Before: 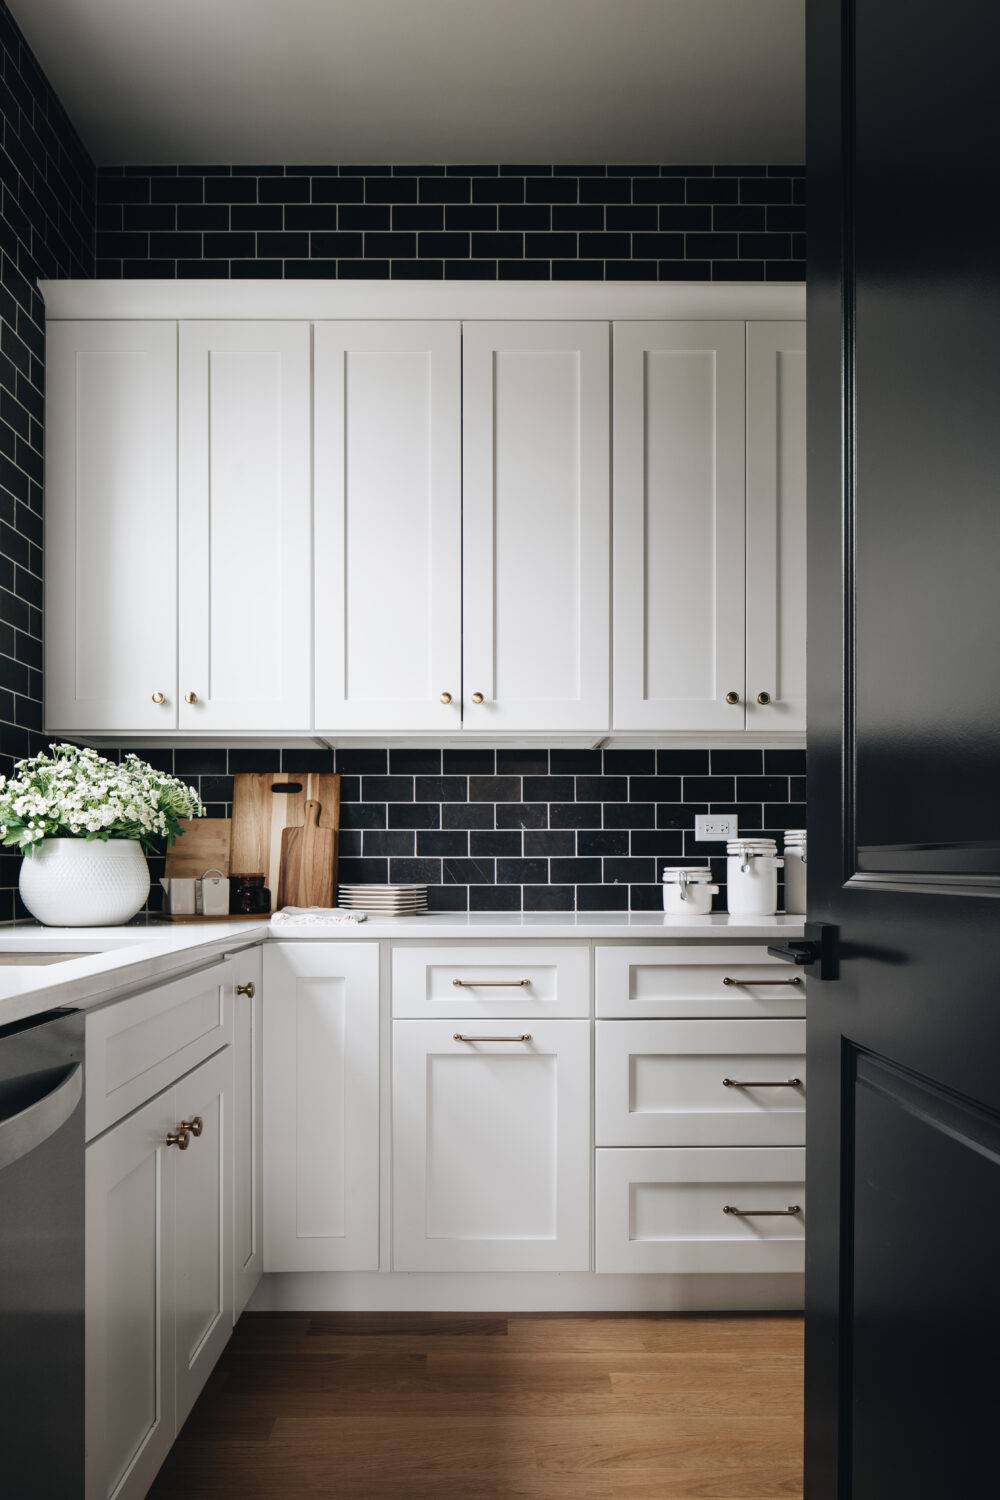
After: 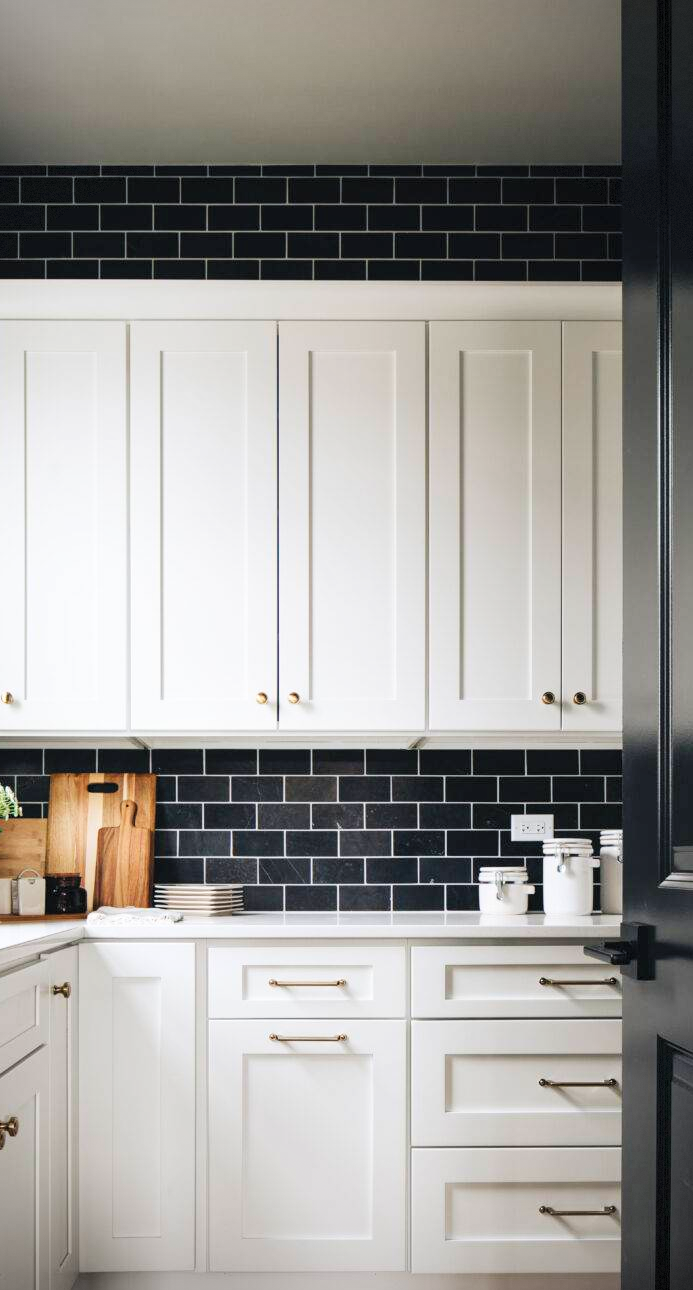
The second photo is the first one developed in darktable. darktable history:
tone curve: curves: ch0 [(0, 0) (0.08, 0.06) (0.17, 0.14) (0.5, 0.5) (0.83, 0.86) (0.92, 0.94) (1, 1)], preserve colors none
vignetting: dithering 8-bit output, unbound false
crop: left 18.479%, right 12.2%, bottom 13.971%
local contrast: highlights 100%, shadows 100%, detail 120%, midtone range 0.2
contrast brightness saturation: contrast 0.07, brightness 0.18, saturation 0.4
